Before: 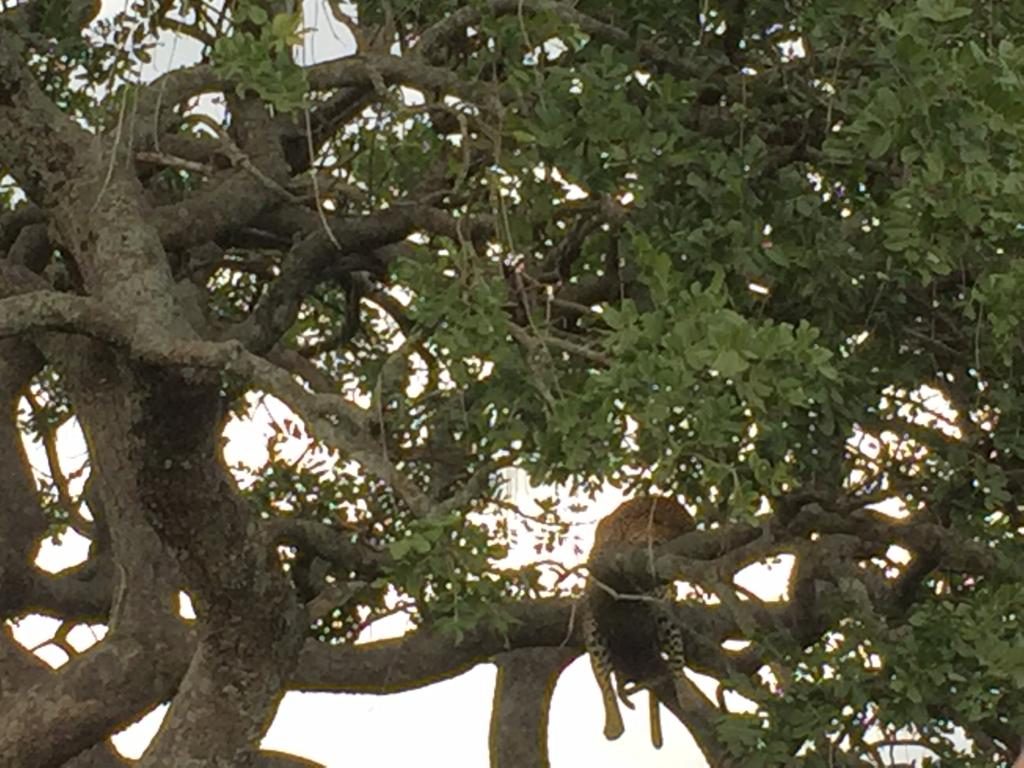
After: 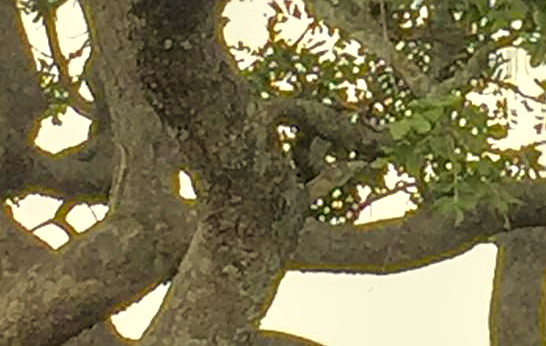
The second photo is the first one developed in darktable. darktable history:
crop and rotate: top 54.778%, right 46.61%, bottom 0.159%
tone equalizer: -8 EV 1 EV, -7 EV 1 EV, -6 EV 1 EV, -5 EV 1 EV, -4 EV 1 EV, -3 EV 0.75 EV, -2 EV 0.5 EV, -1 EV 0.25 EV
local contrast: on, module defaults
color correction: highlights a* 2.72, highlights b* 22.8
white balance: red 0.925, blue 1.046
sharpen: on, module defaults
